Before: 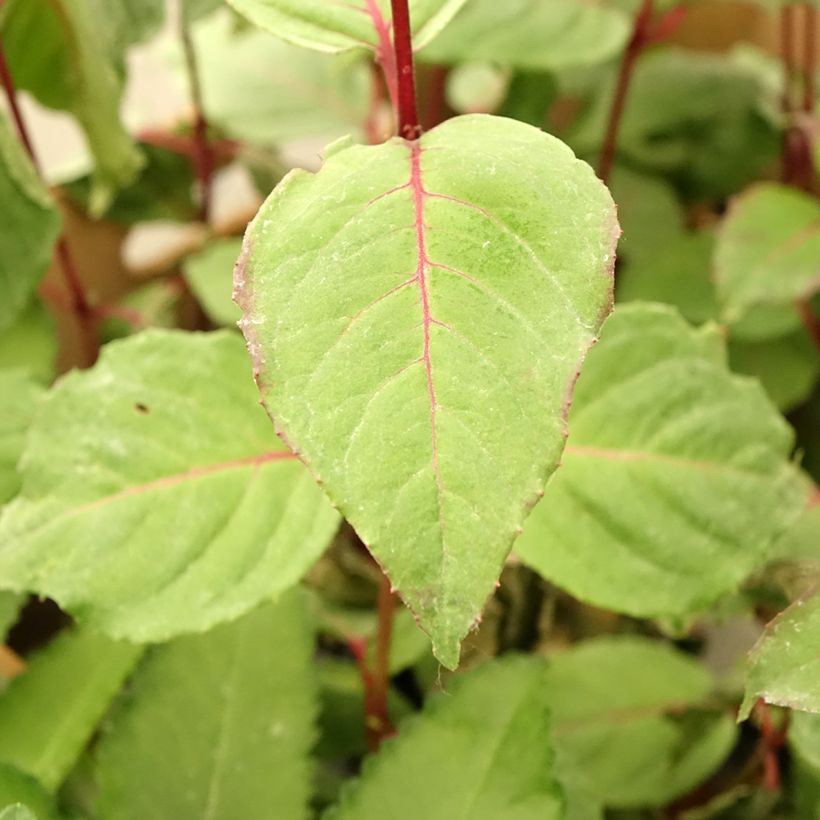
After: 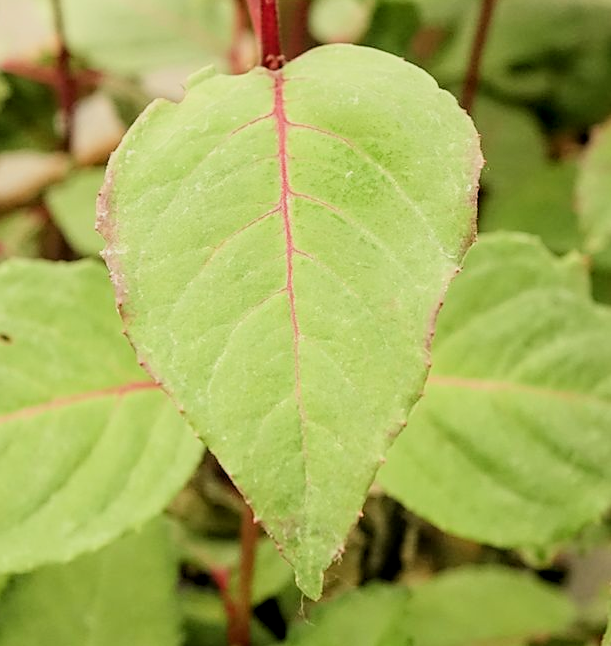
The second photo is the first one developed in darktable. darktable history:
exposure: exposure 0.151 EV, compensate highlight preservation false
crop: left 16.794%, top 8.647%, right 8.595%, bottom 12.566%
filmic rgb: black relative exposure -7.65 EV, white relative exposure 4.56 EV, hardness 3.61, contrast 1.06, color science v6 (2022)
local contrast: on, module defaults
sharpen: radius 1.895, amount 0.399, threshold 1.494
